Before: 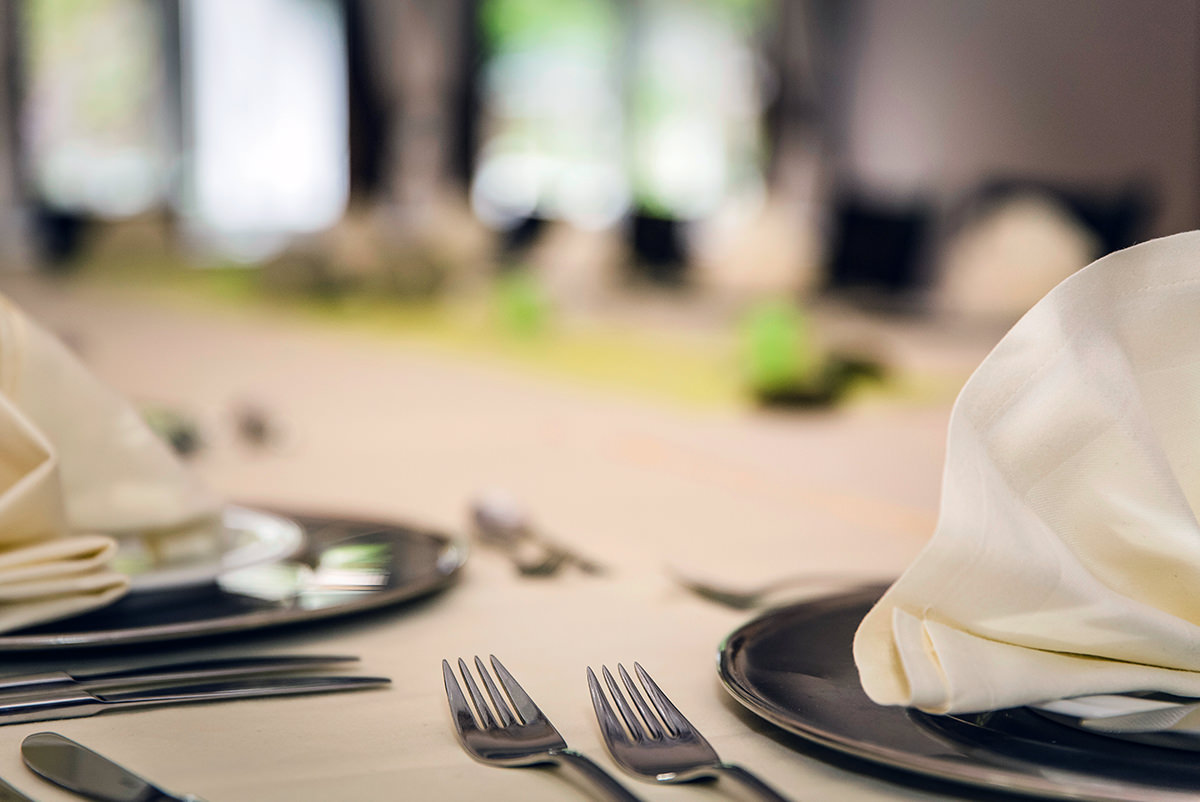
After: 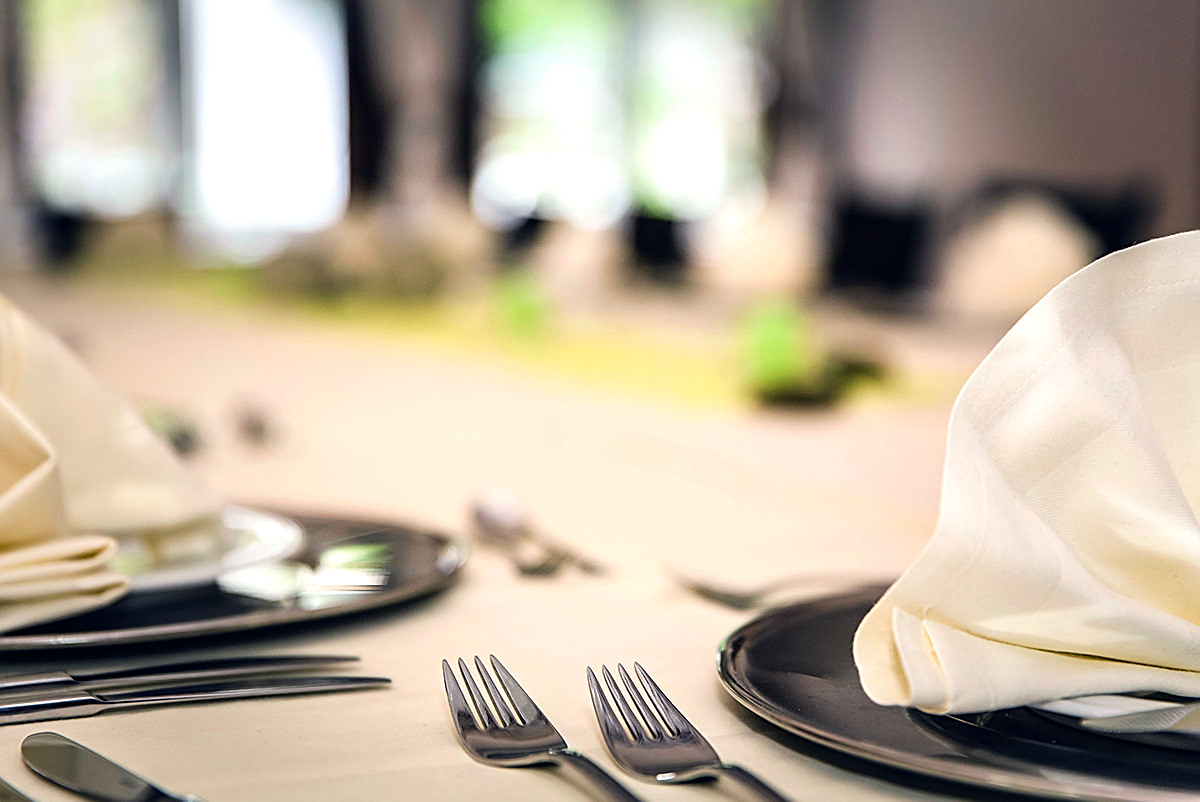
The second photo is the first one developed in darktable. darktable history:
tone equalizer: -8 EV -0.396 EV, -7 EV -0.373 EV, -6 EV -0.328 EV, -5 EV -0.186 EV, -3 EV 0.217 EV, -2 EV 0.308 EV, -1 EV 0.405 EV, +0 EV 0.395 EV
sharpen: on, module defaults
